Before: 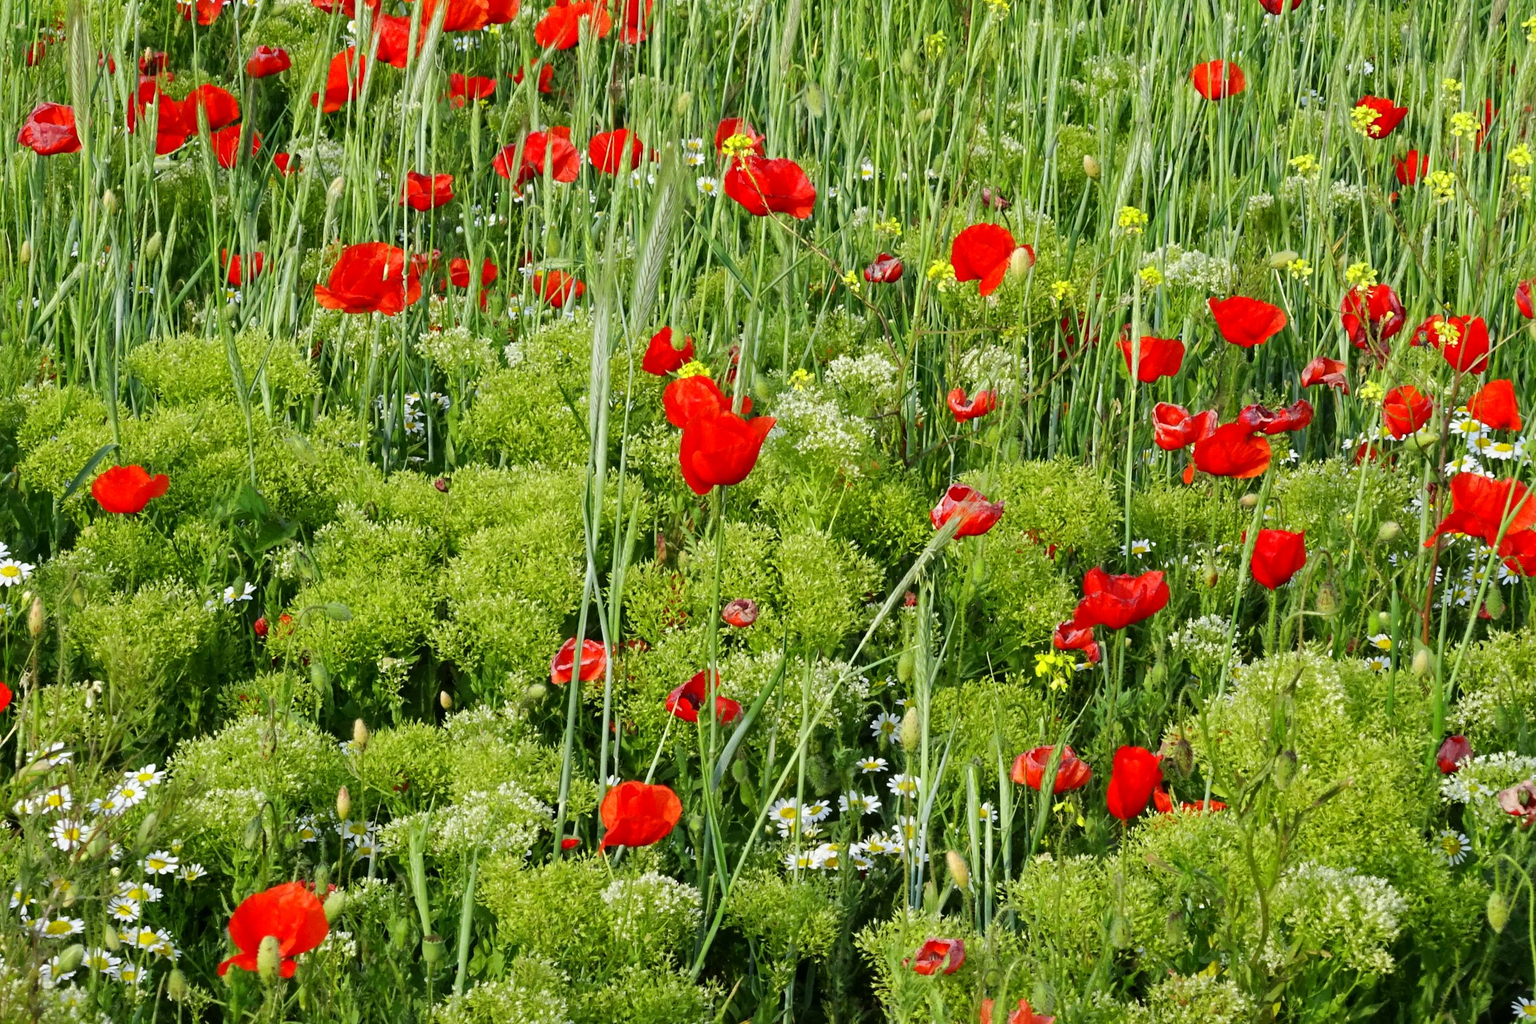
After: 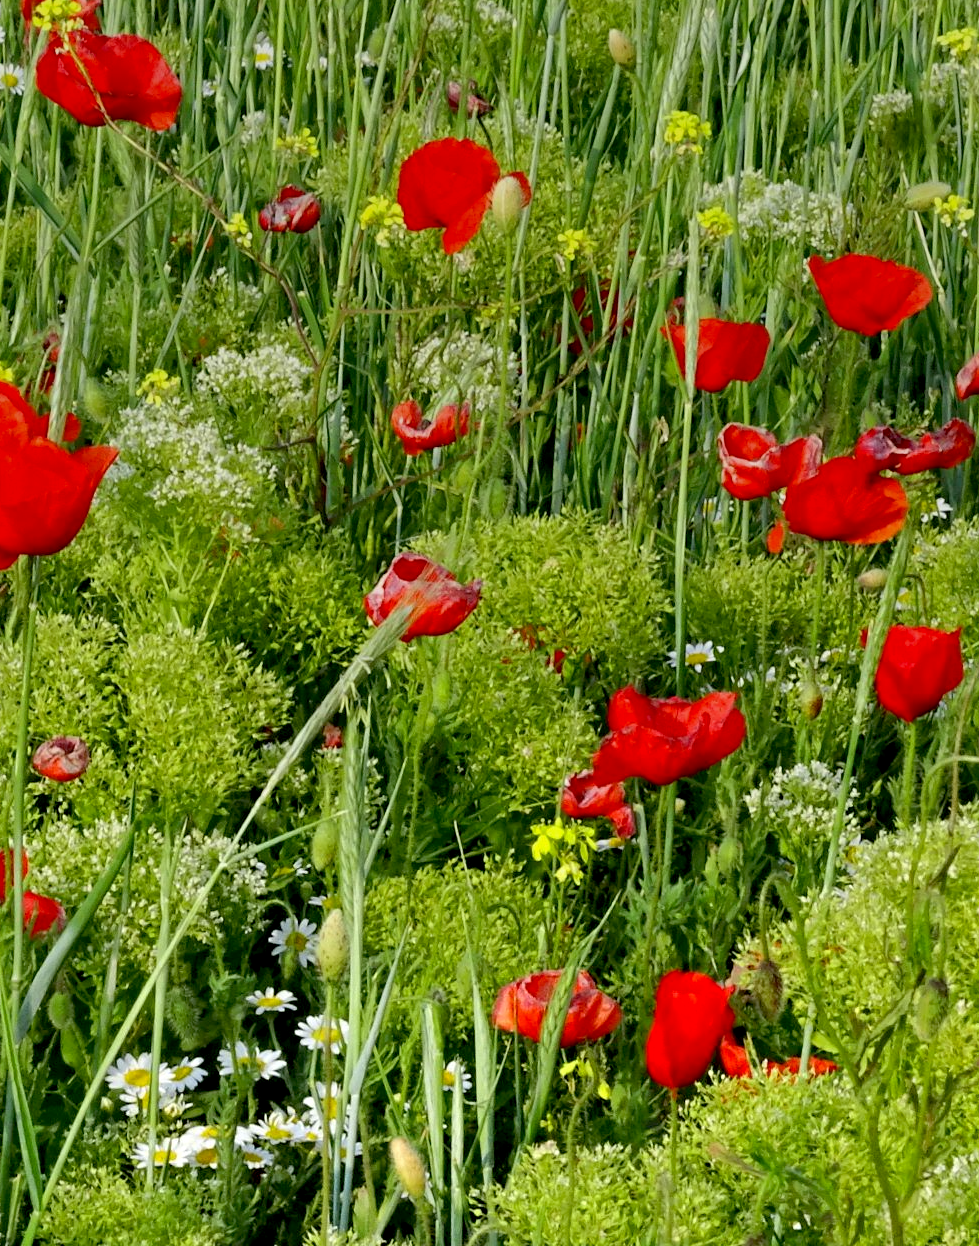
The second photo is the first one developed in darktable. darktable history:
tone equalizer: on, module defaults
crop: left 45.721%, top 13.393%, right 14.118%, bottom 10.01%
graduated density: rotation -0.352°, offset 57.64
exposure: black level correction 0.009, exposure 0.119 EV, compensate highlight preservation false
